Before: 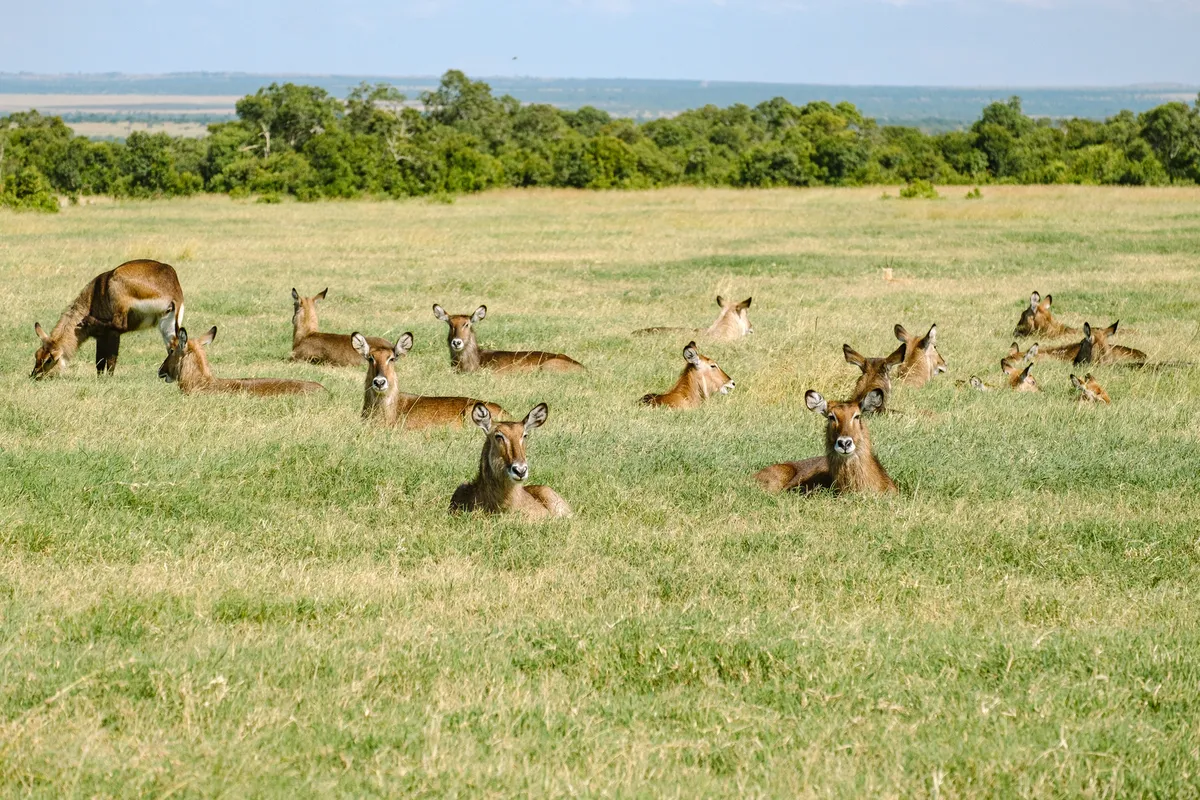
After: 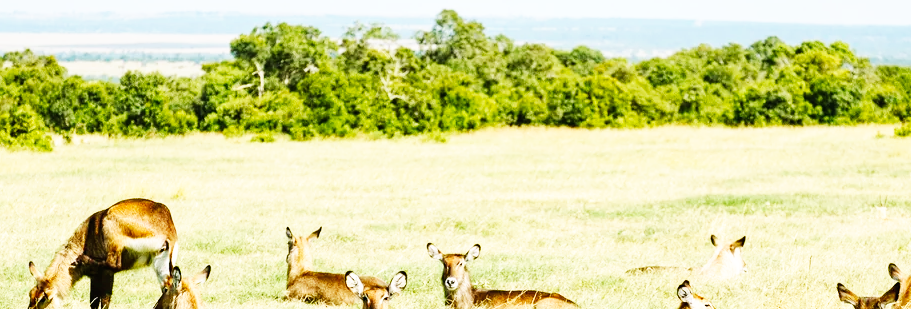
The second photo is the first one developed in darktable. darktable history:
crop: left 0.51%, top 7.632%, right 23.504%, bottom 53.723%
base curve: curves: ch0 [(0, 0) (0.007, 0.004) (0.027, 0.03) (0.046, 0.07) (0.207, 0.54) (0.442, 0.872) (0.673, 0.972) (1, 1)], preserve colors none
